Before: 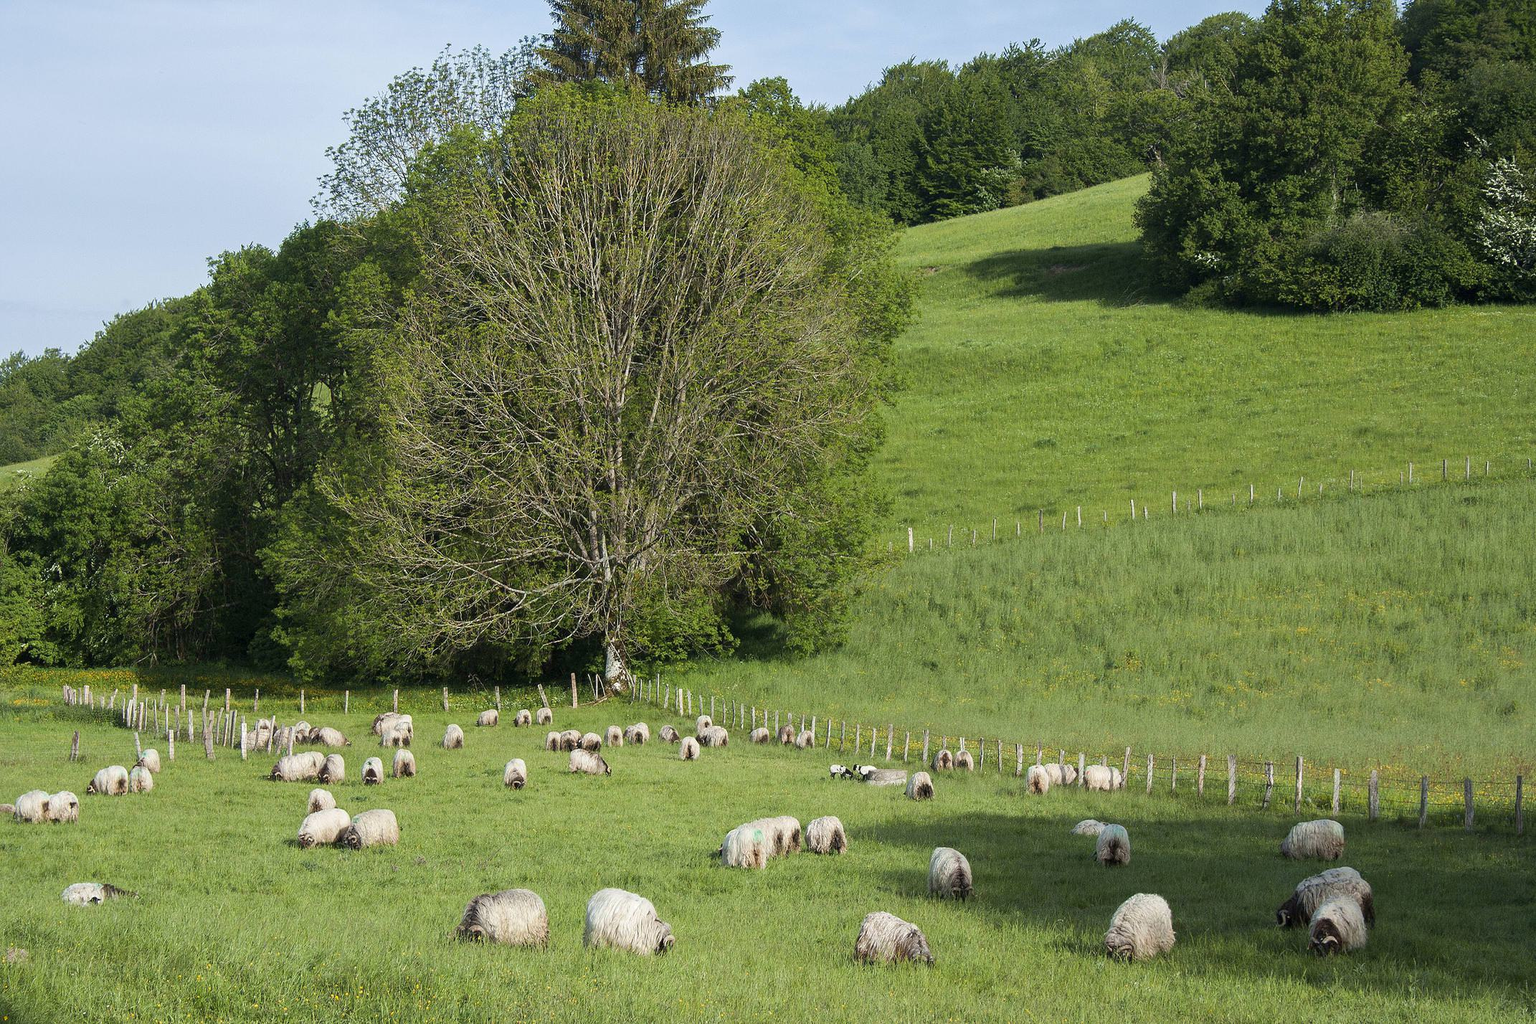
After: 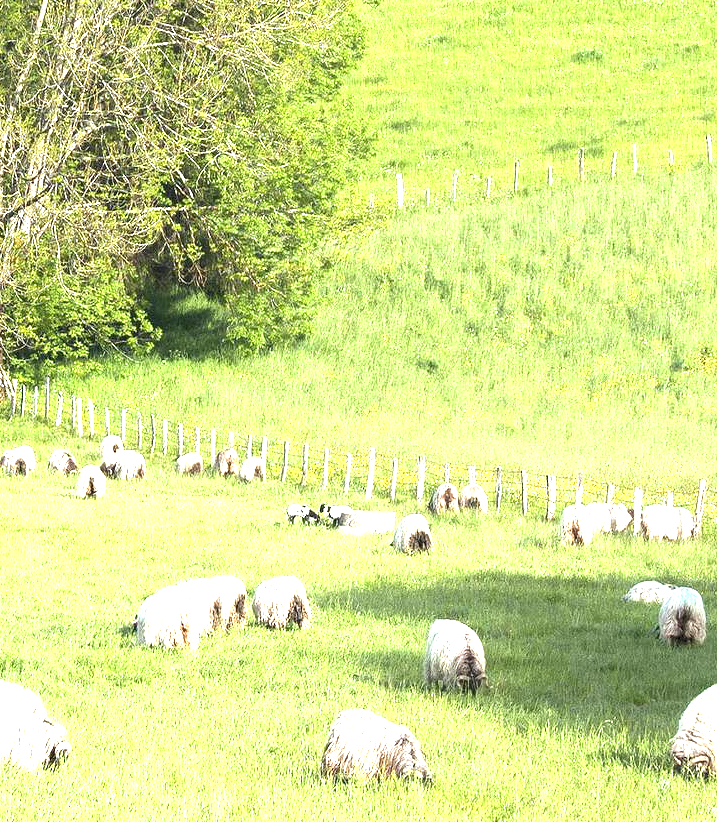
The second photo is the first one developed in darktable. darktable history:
crop: left 40.638%, top 39.384%, right 25.888%, bottom 3.025%
exposure: exposure 2.035 EV, compensate highlight preservation false
